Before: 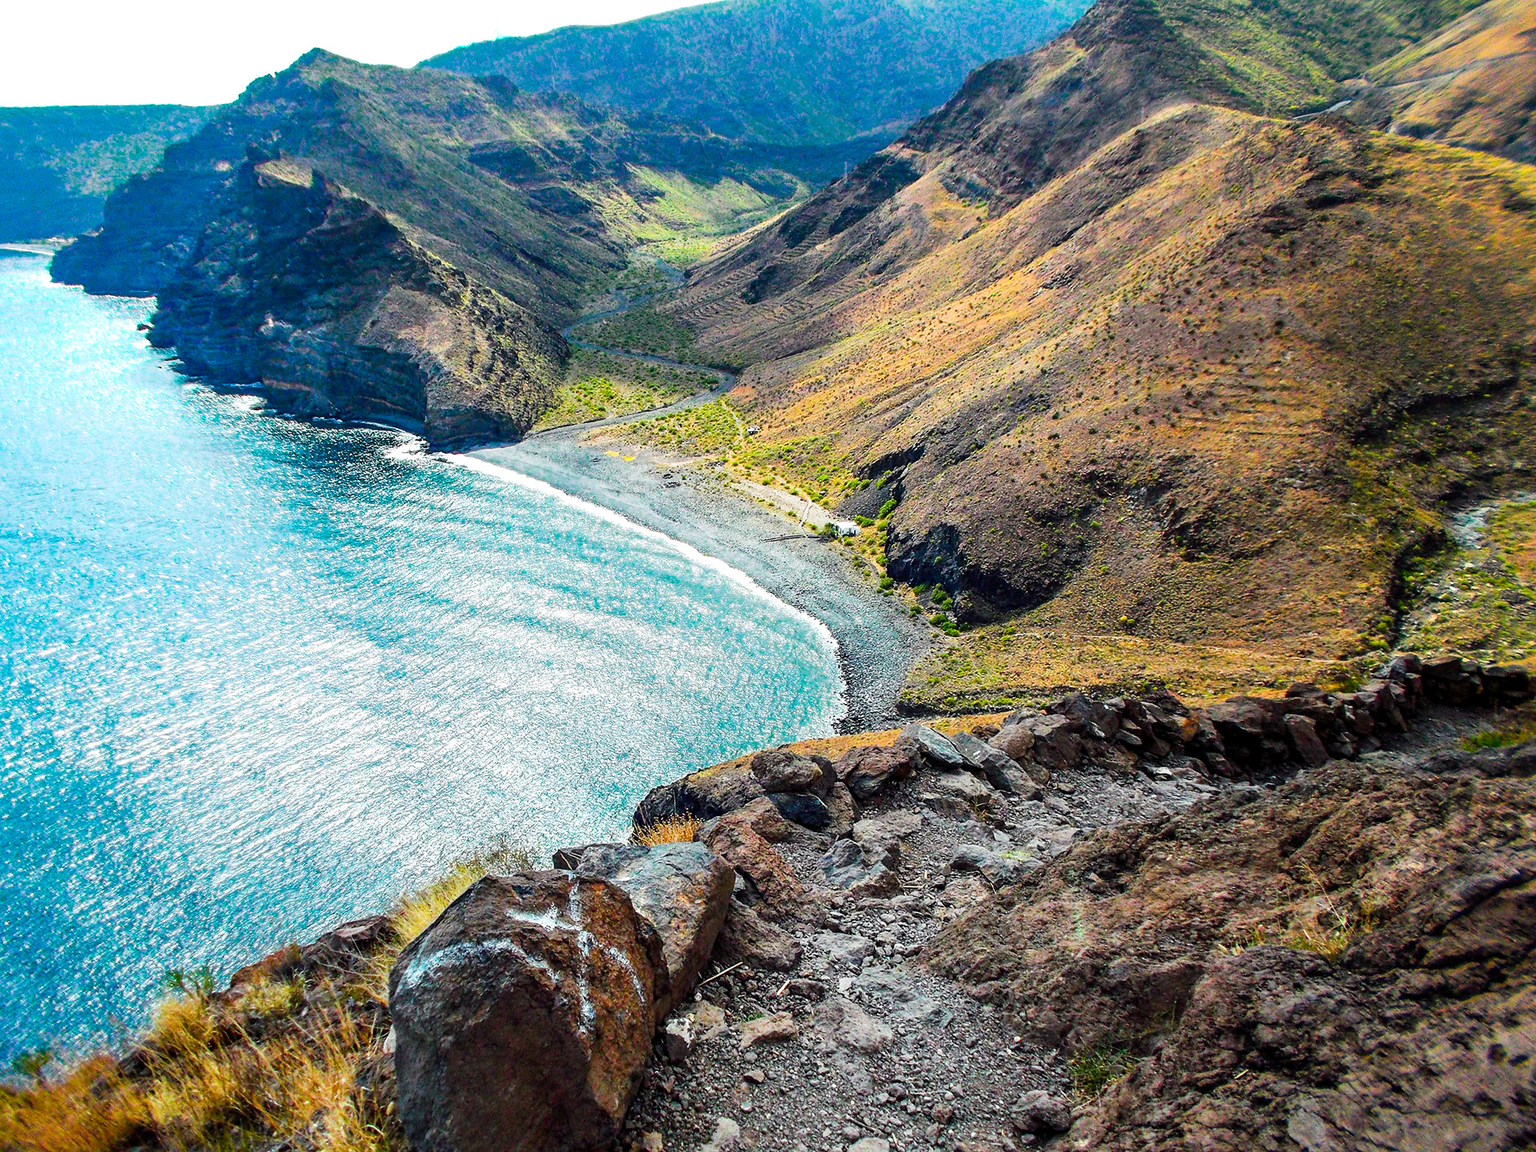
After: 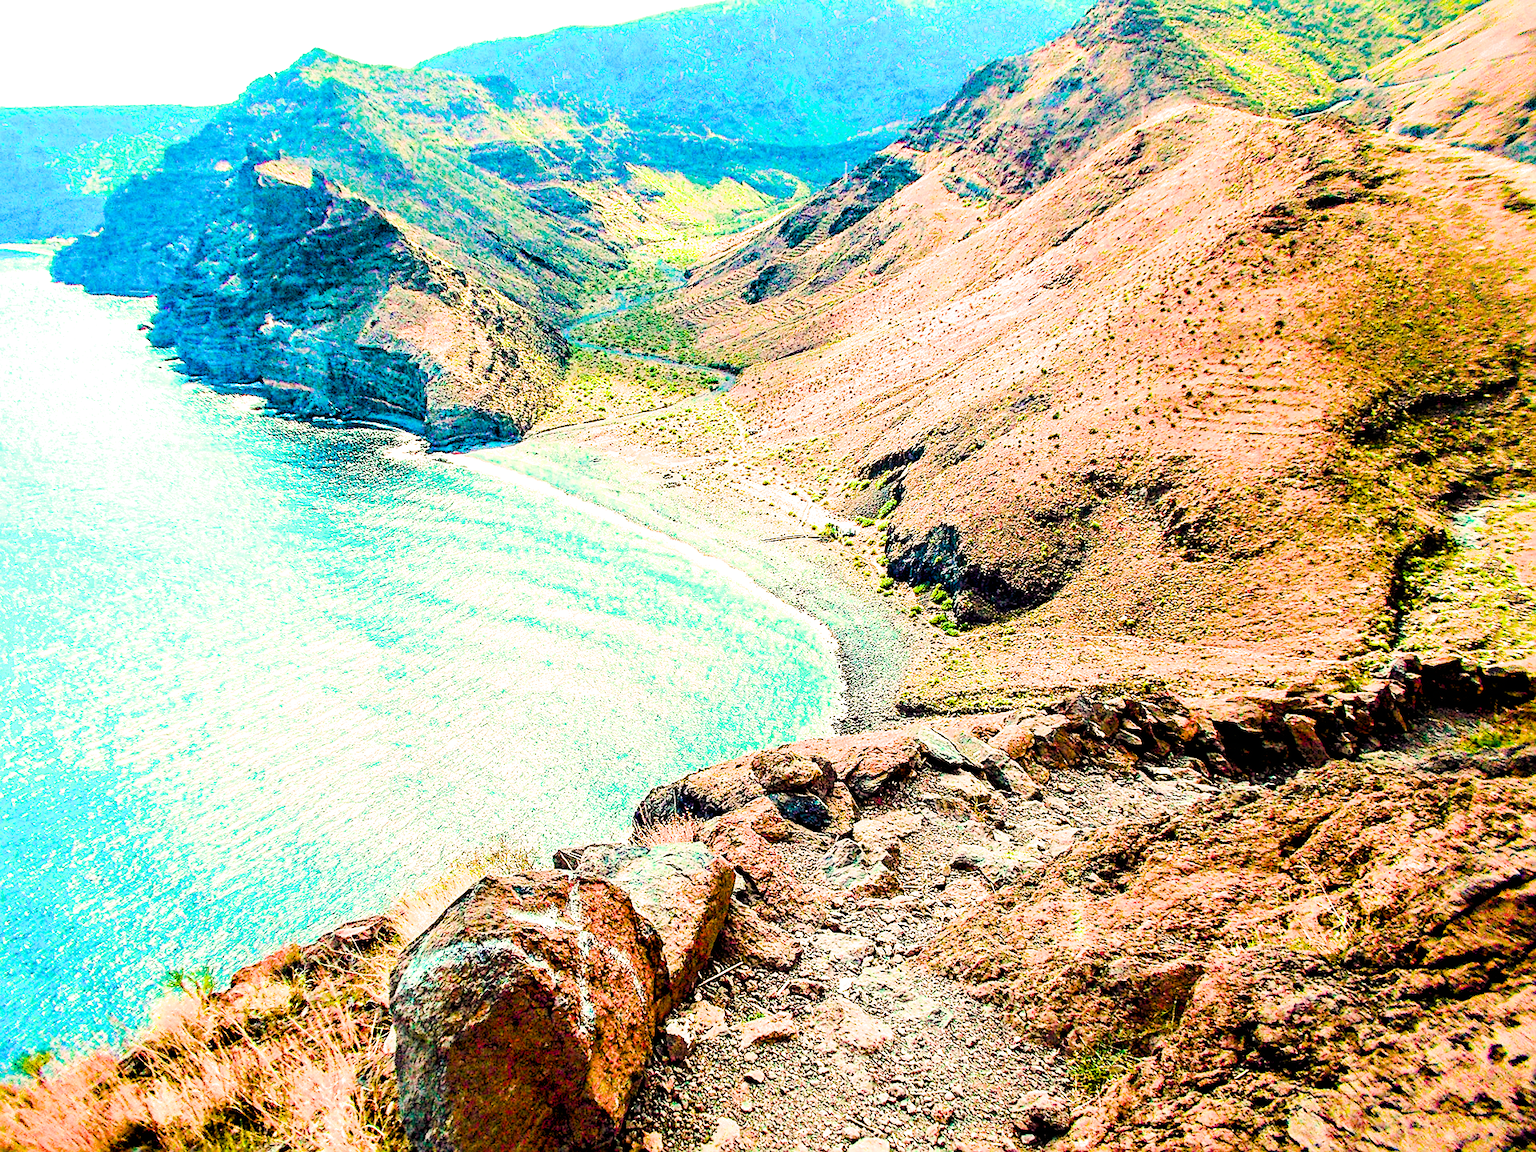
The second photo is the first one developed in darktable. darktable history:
tone equalizer: -8 EV -0.001 EV, -7 EV 0.001 EV, -6 EV -0.002 EV, -5 EV -0.003 EV, -4 EV -0.062 EV, -3 EV -0.222 EV, -2 EV -0.267 EV, -1 EV 0.105 EV, +0 EV 0.303 EV
sharpen: on, module defaults
haze removal: compatibility mode true, adaptive false
filmic rgb: black relative exposure -4.14 EV, white relative exposure 5.1 EV, hardness 2.11, contrast 1.165
color balance rgb: linear chroma grading › shadows 10%, linear chroma grading › highlights 10%, linear chroma grading › global chroma 15%, linear chroma grading › mid-tones 15%, perceptual saturation grading › global saturation 40%, perceptual saturation grading › highlights -25%, perceptual saturation grading › mid-tones 35%, perceptual saturation grading › shadows 35%, perceptual brilliance grading › global brilliance 11.29%, global vibrance 11.29%
rotate and perspective: automatic cropping original format, crop left 0, crop top 0
white balance: red 1.138, green 0.996, blue 0.812
exposure: black level correction 0.001, exposure 2 EV, compensate highlight preservation false
